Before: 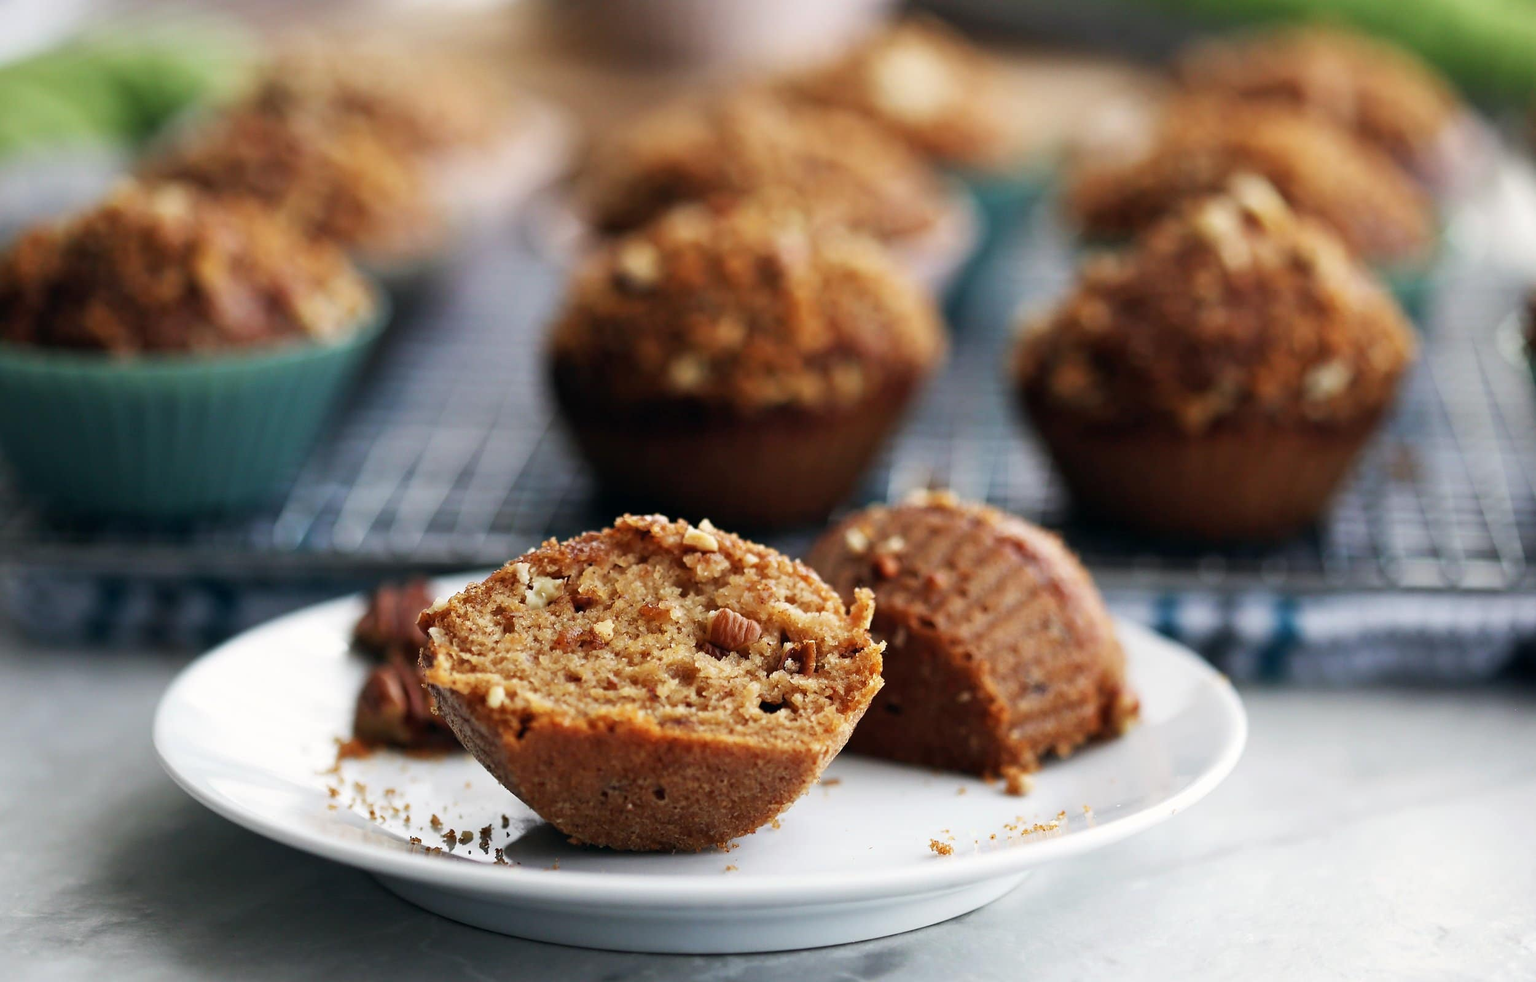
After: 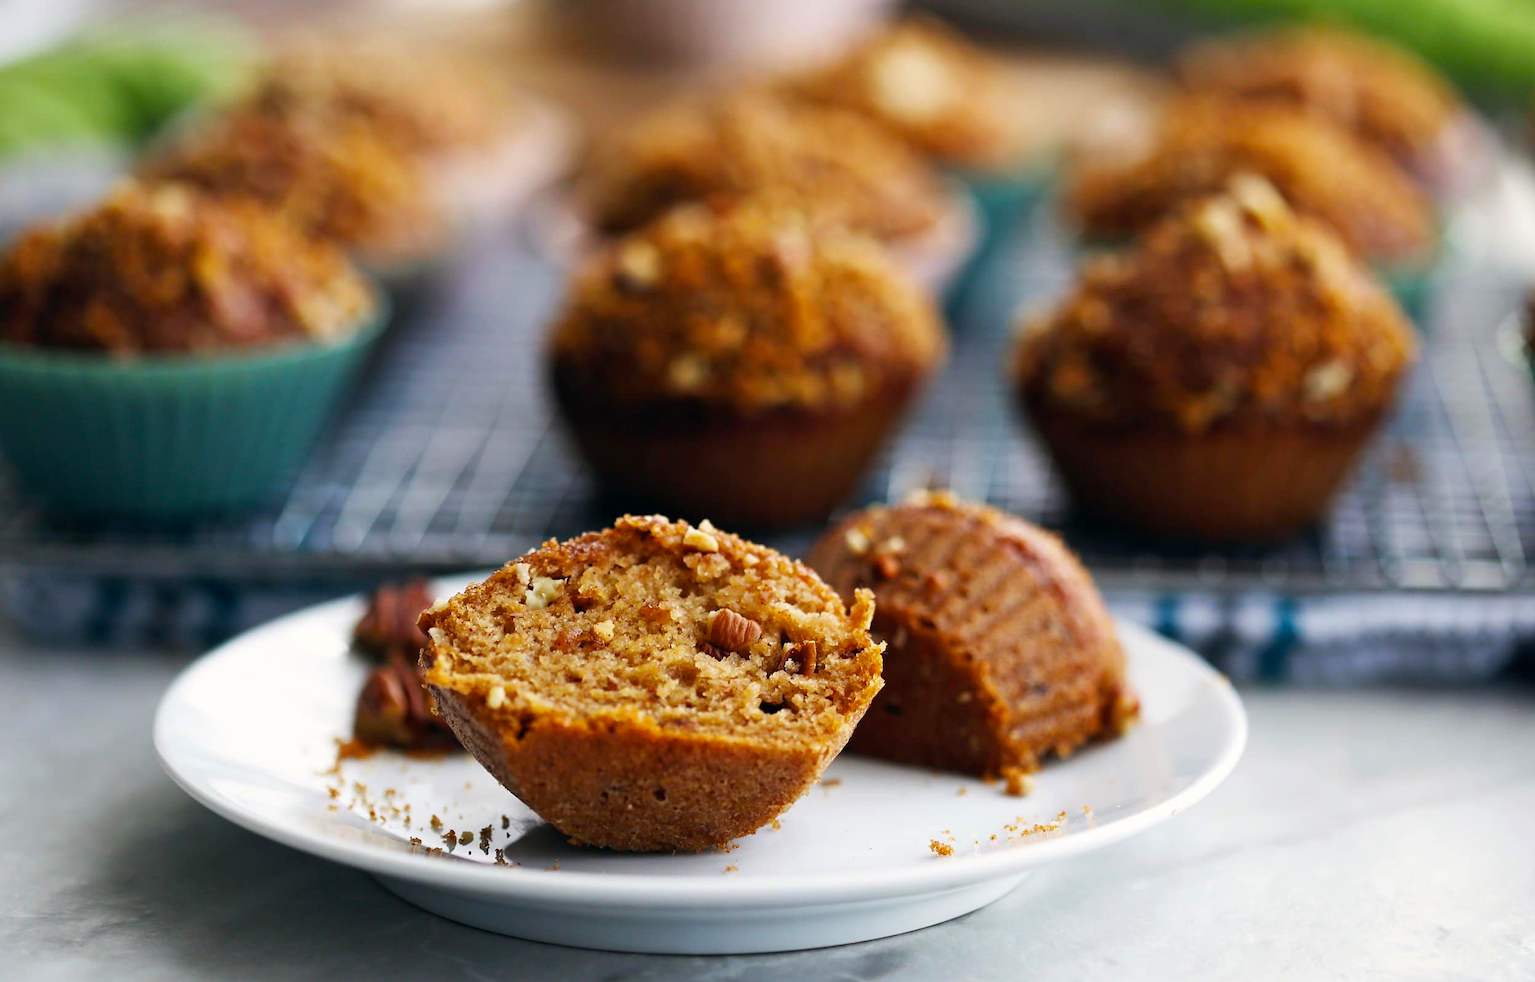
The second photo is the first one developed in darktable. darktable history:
color balance: input saturation 99%
color balance rgb: perceptual saturation grading › global saturation 20%, global vibrance 20%
